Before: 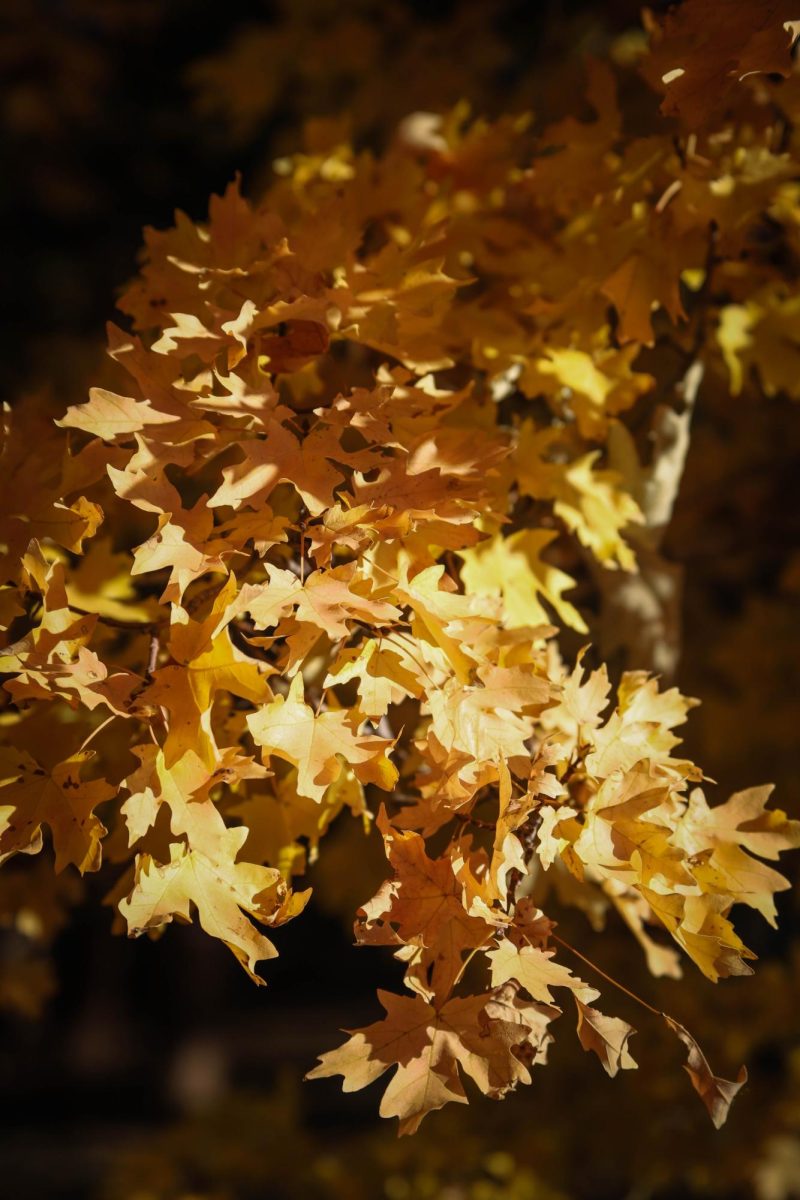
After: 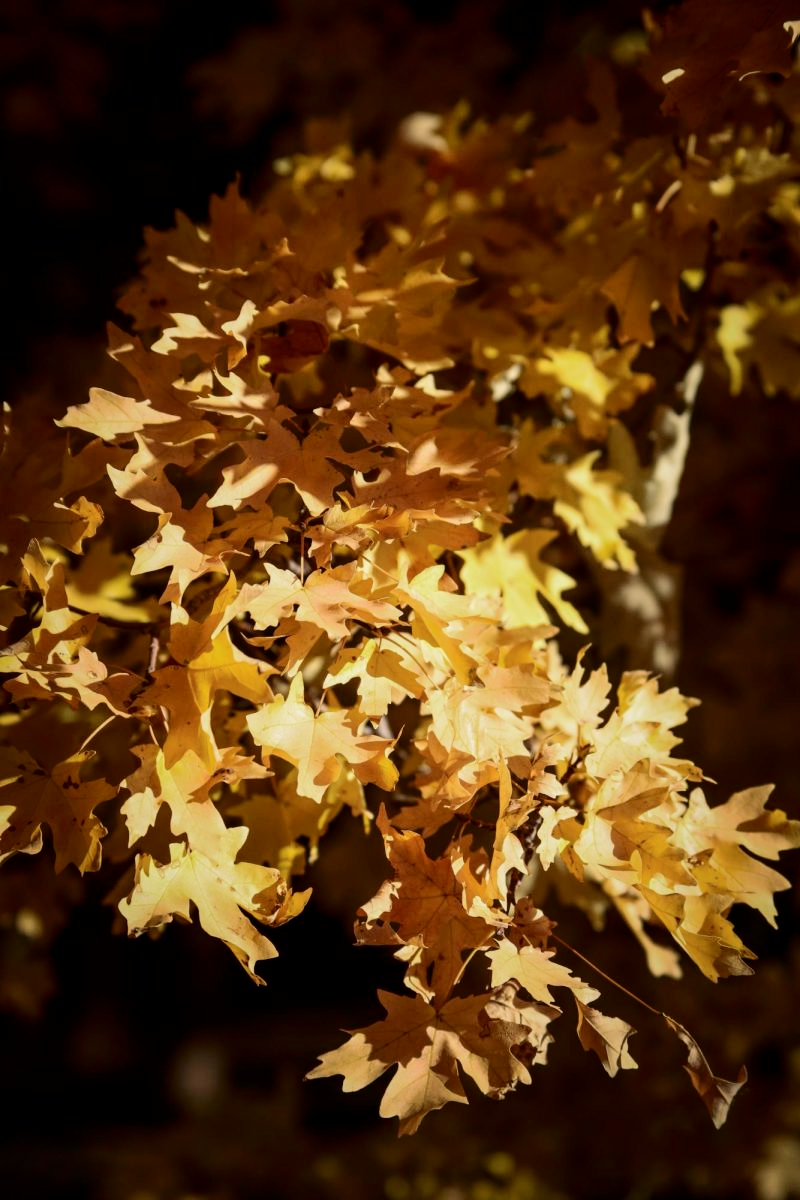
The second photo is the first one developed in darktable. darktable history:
tone curve: curves: ch0 [(0.029, 0) (0.134, 0.063) (0.249, 0.198) (0.378, 0.365) (0.499, 0.529) (1, 1)], color space Lab, independent channels, preserve colors none
